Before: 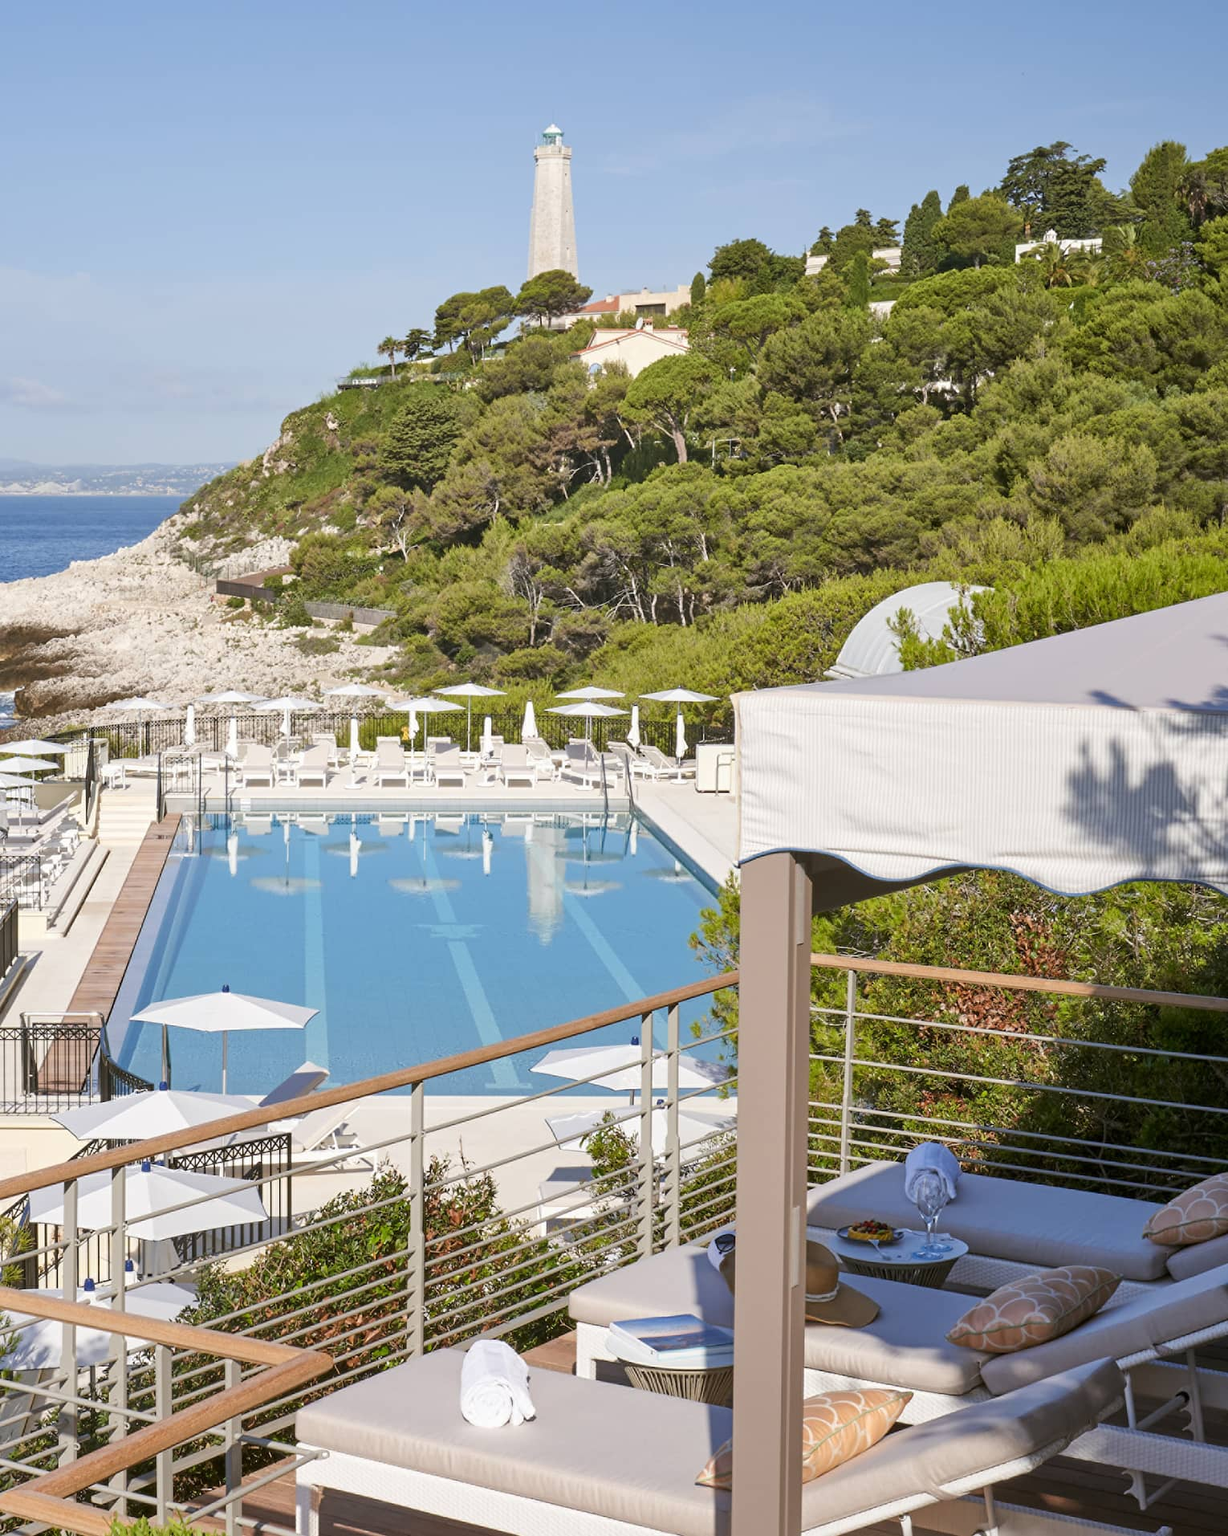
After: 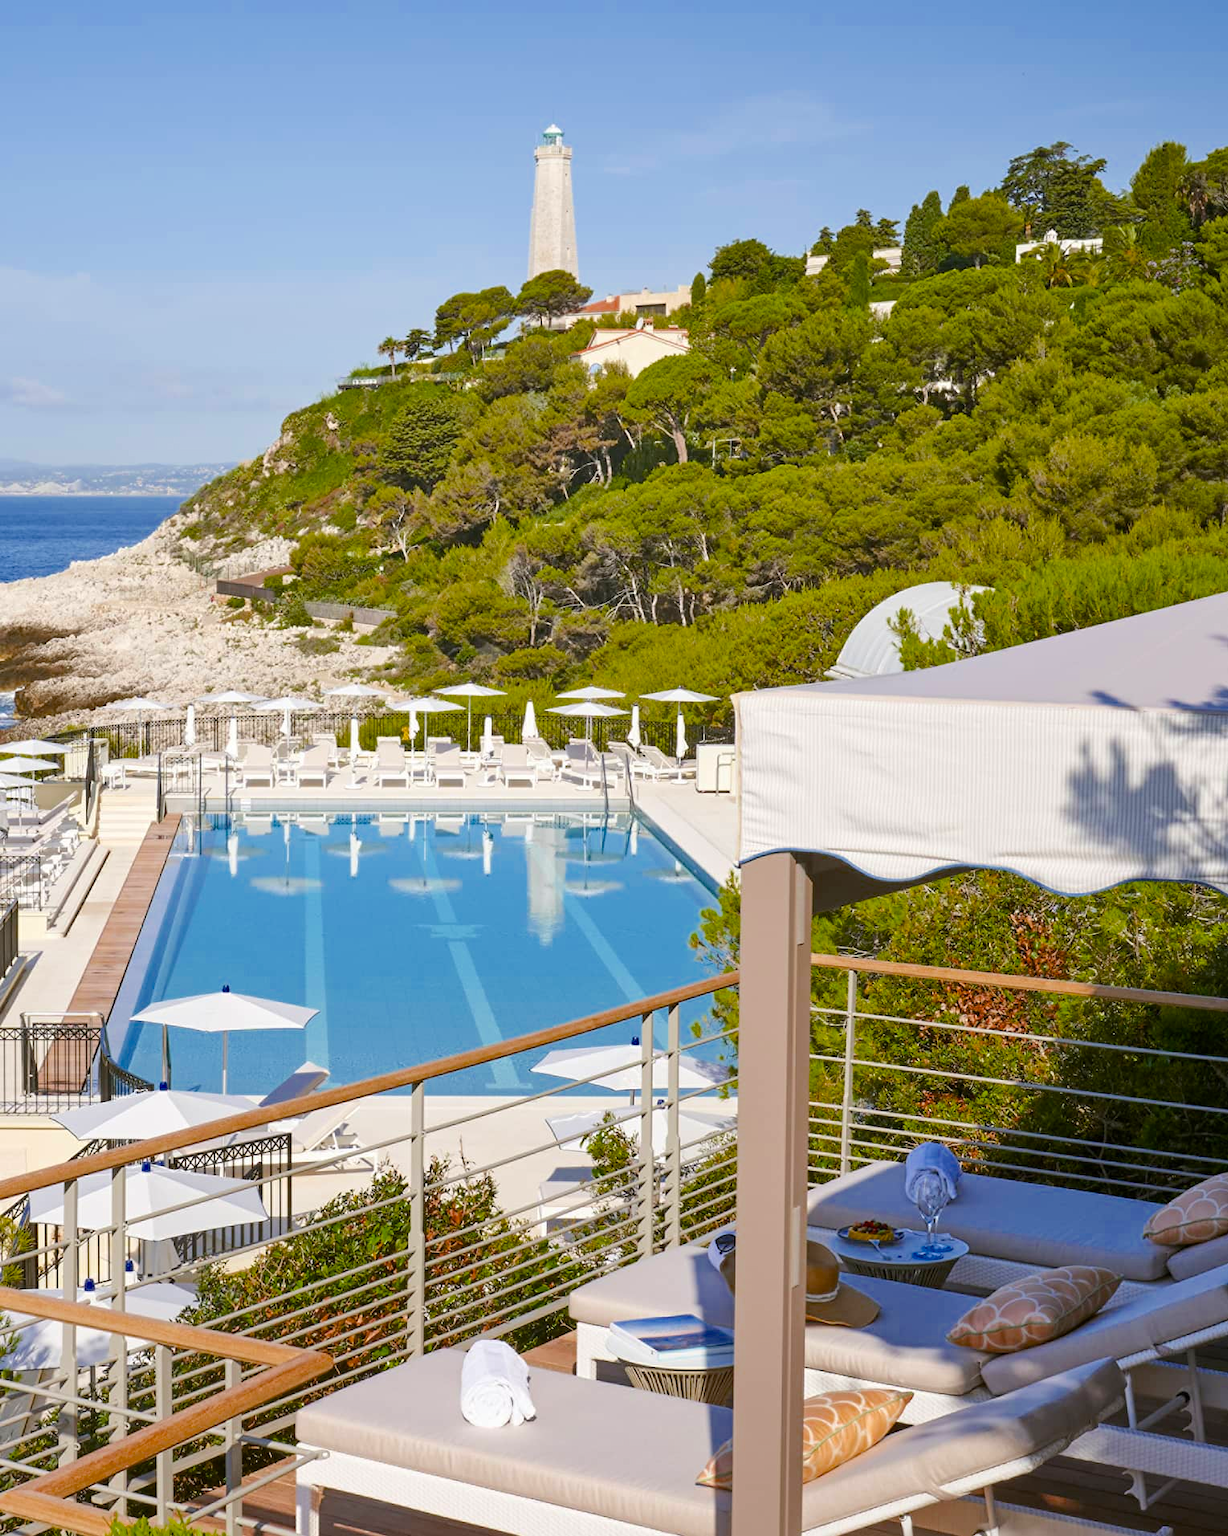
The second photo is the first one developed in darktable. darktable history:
color balance rgb: perceptual saturation grading › global saturation 31.31%, perceptual brilliance grading › mid-tones 10.435%, perceptual brilliance grading › shadows 15.149%, saturation formula JzAzBz (2021)
